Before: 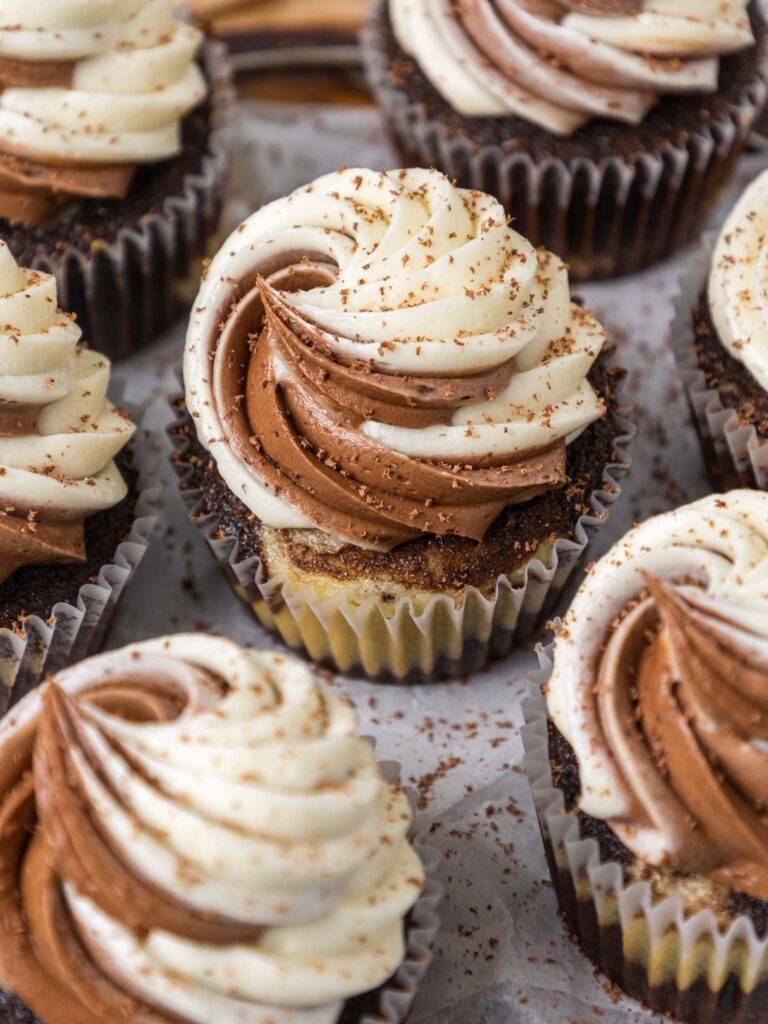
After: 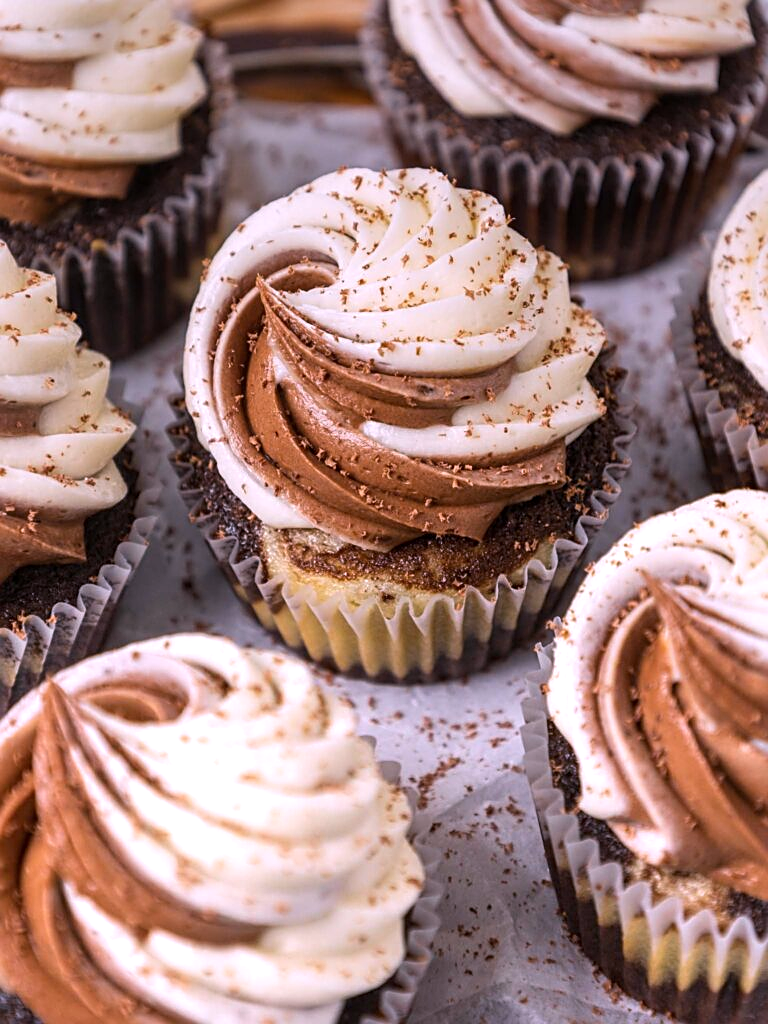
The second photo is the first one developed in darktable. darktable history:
sharpen: on, module defaults
exposure: exposure 0.376 EV, compensate highlight preservation false
graduated density: on, module defaults
white balance: red 1.066, blue 1.119
